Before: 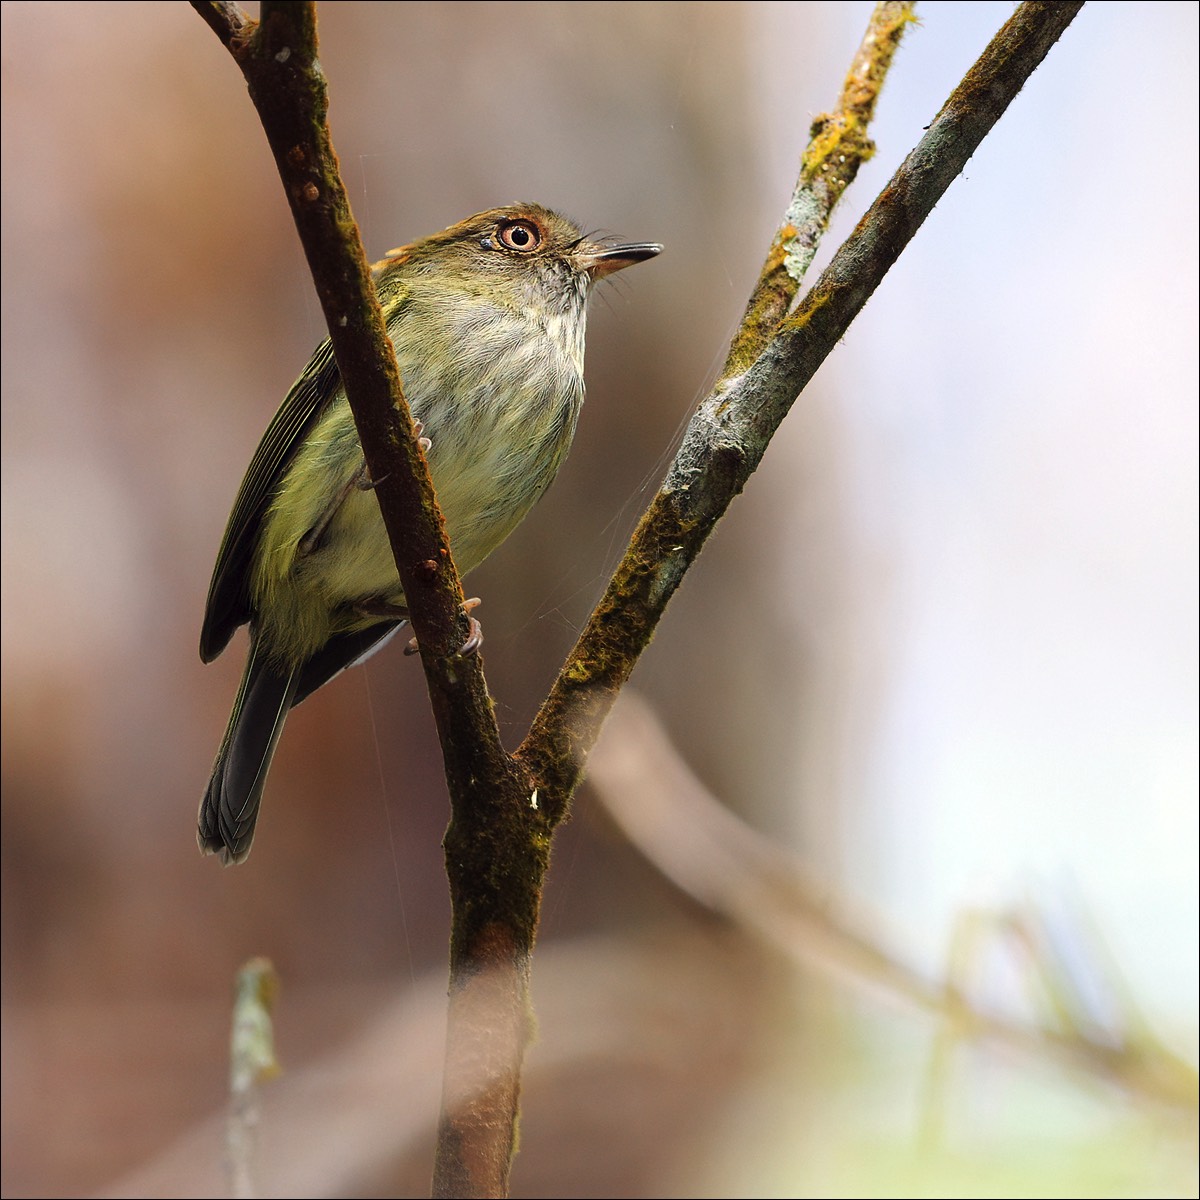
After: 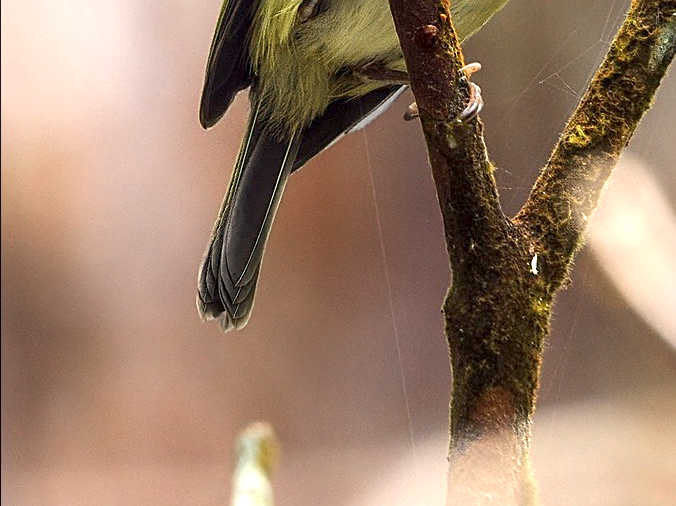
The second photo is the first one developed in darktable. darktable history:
crop: top 44.622%, right 43.637%, bottom 13.177%
sharpen: on, module defaults
local contrast: on, module defaults
exposure: exposure 0.699 EV, compensate exposure bias true, compensate highlight preservation false
tone equalizer: -8 EV -0.001 EV, -7 EV 0.001 EV, -6 EV -0.003 EV, -5 EV -0.006 EV, -4 EV -0.054 EV, -3 EV -0.213 EV, -2 EV -0.278 EV, -1 EV 0.096 EV, +0 EV 0.323 EV, smoothing 1
